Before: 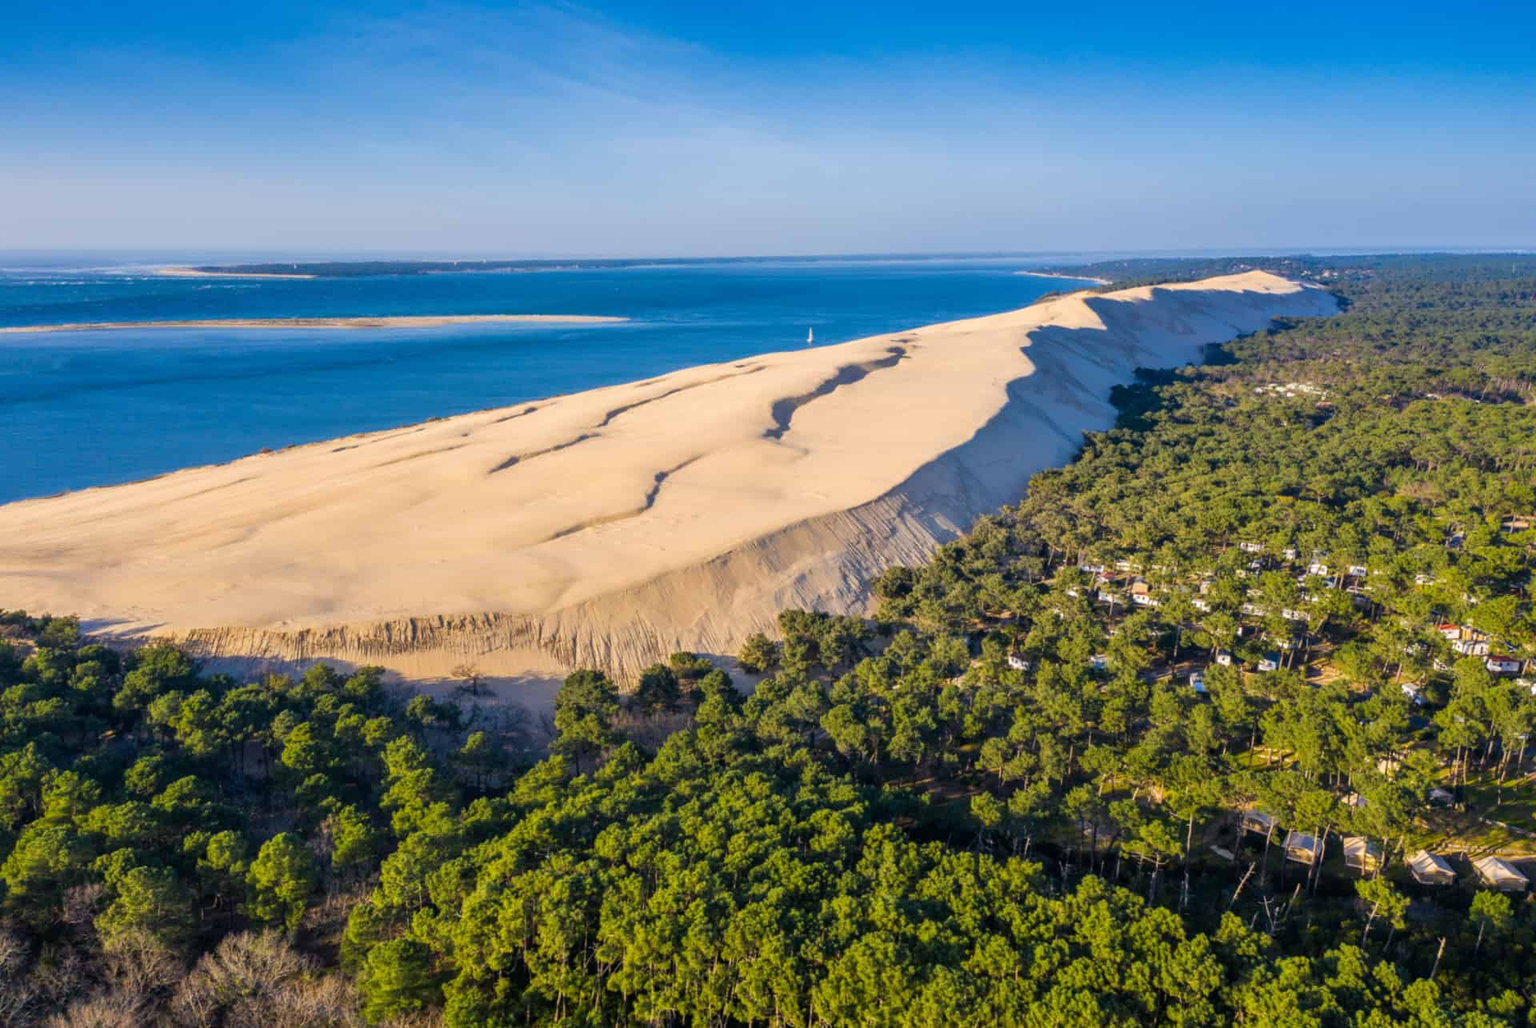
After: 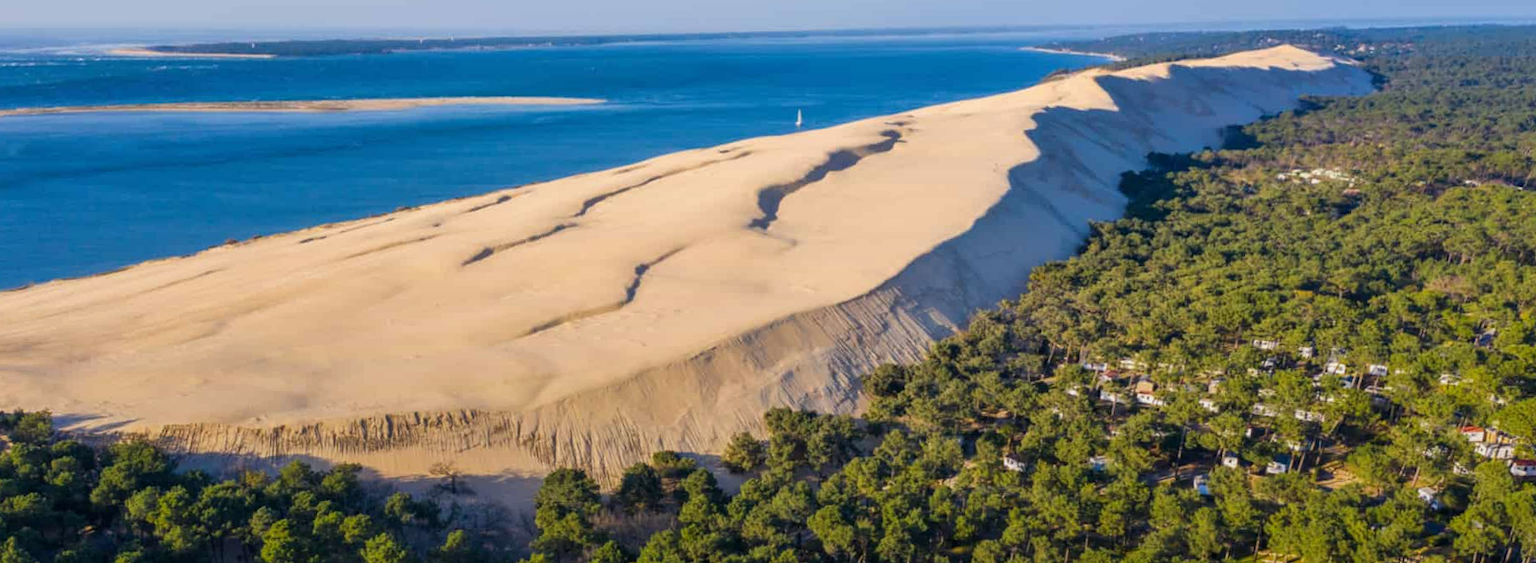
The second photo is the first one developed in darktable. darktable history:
rotate and perspective: rotation 0.074°, lens shift (vertical) 0.096, lens shift (horizontal) -0.041, crop left 0.043, crop right 0.952, crop top 0.024, crop bottom 0.979
crop and rotate: top 23.043%, bottom 23.437%
graduated density: rotation -180°, offset 24.95
